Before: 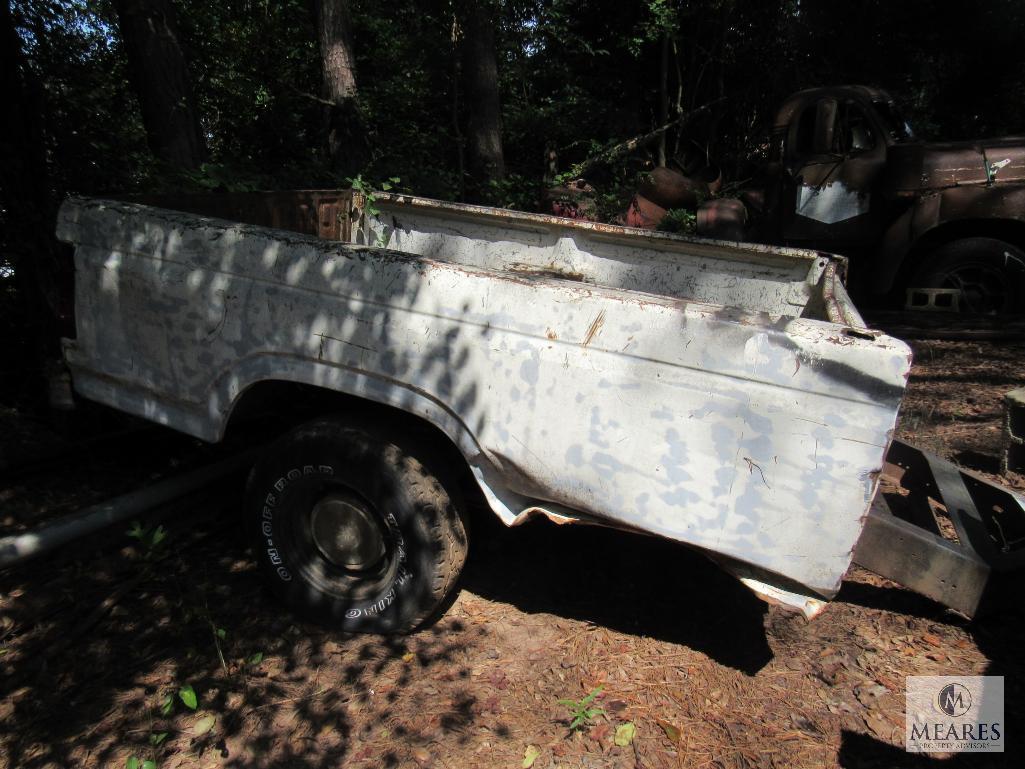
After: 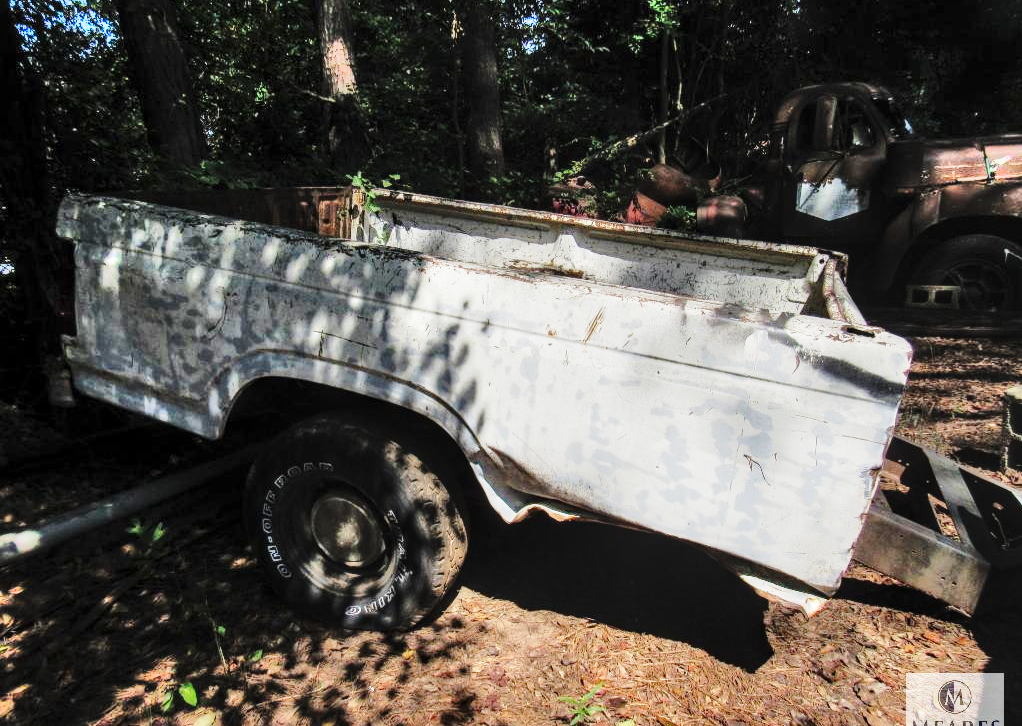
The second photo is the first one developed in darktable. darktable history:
local contrast: on, module defaults
crop: top 0.448%, right 0.264%, bottom 5.045%
shadows and highlights: shadows 60, highlights -60.23, soften with gaussian
base curve: curves: ch0 [(0, 0) (0.028, 0.03) (0.121, 0.232) (0.46, 0.748) (0.859, 0.968) (1, 1)], preserve colors none
